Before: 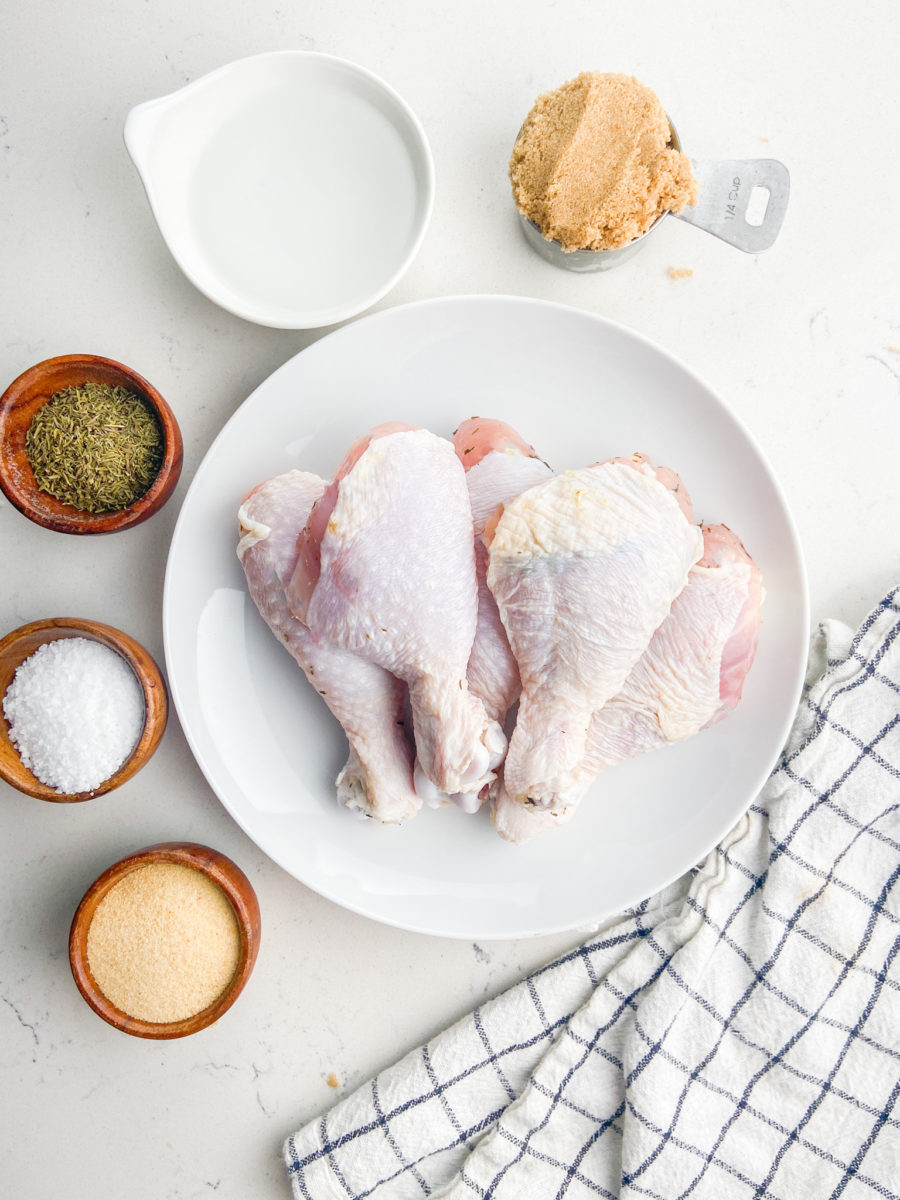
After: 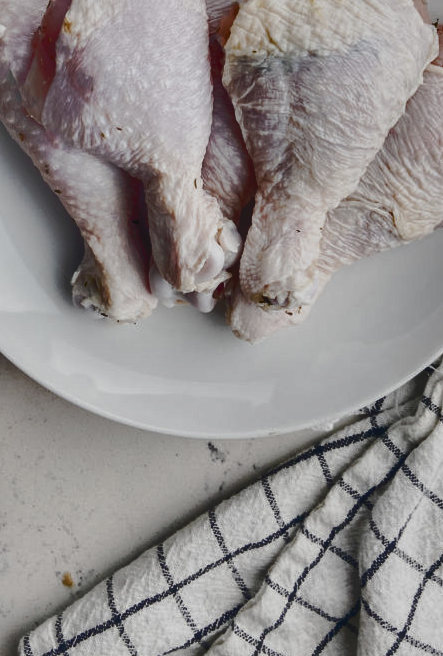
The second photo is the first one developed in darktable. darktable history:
tone equalizer: mask exposure compensation -0.514 EV
crop: left 29.483%, top 41.778%, right 21.207%, bottom 3.506%
tone curve: curves: ch0 [(0, 0) (0.003, 0.013) (0.011, 0.017) (0.025, 0.035) (0.044, 0.093) (0.069, 0.146) (0.1, 0.179) (0.136, 0.243) (0.177, 0.294) (0.224, 0.332) (0.277, 0.412) (0.335, 0.454) (0.399, 0.531) (0.468, 0.611) (0.543, 0.669) (0.623, 0.738) (0.709, 0.823) (0.801, 0.881) (0.898, 0.951) (1, 1)], preserve colors none
exposure: exposure -0.439 EV, compensate highlight preservation false
haze removal: strength -0.106, compatibility mode true, adaptive false
shadows and highlights: shadows 20.99, highlights -81.08, soften with gaussian
